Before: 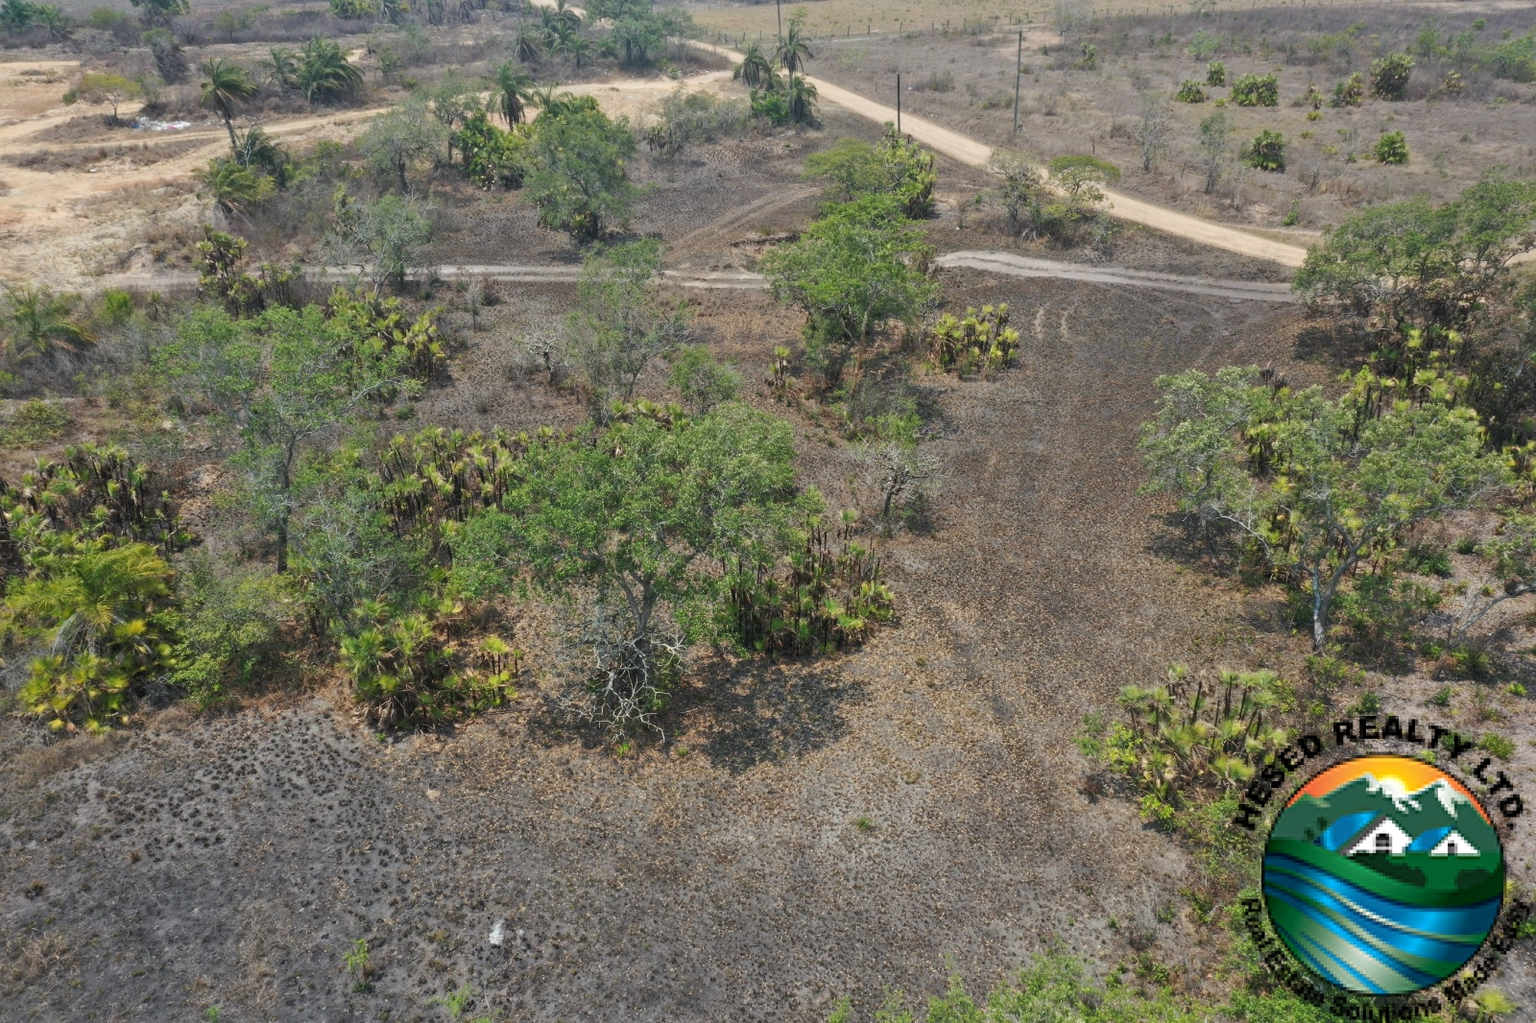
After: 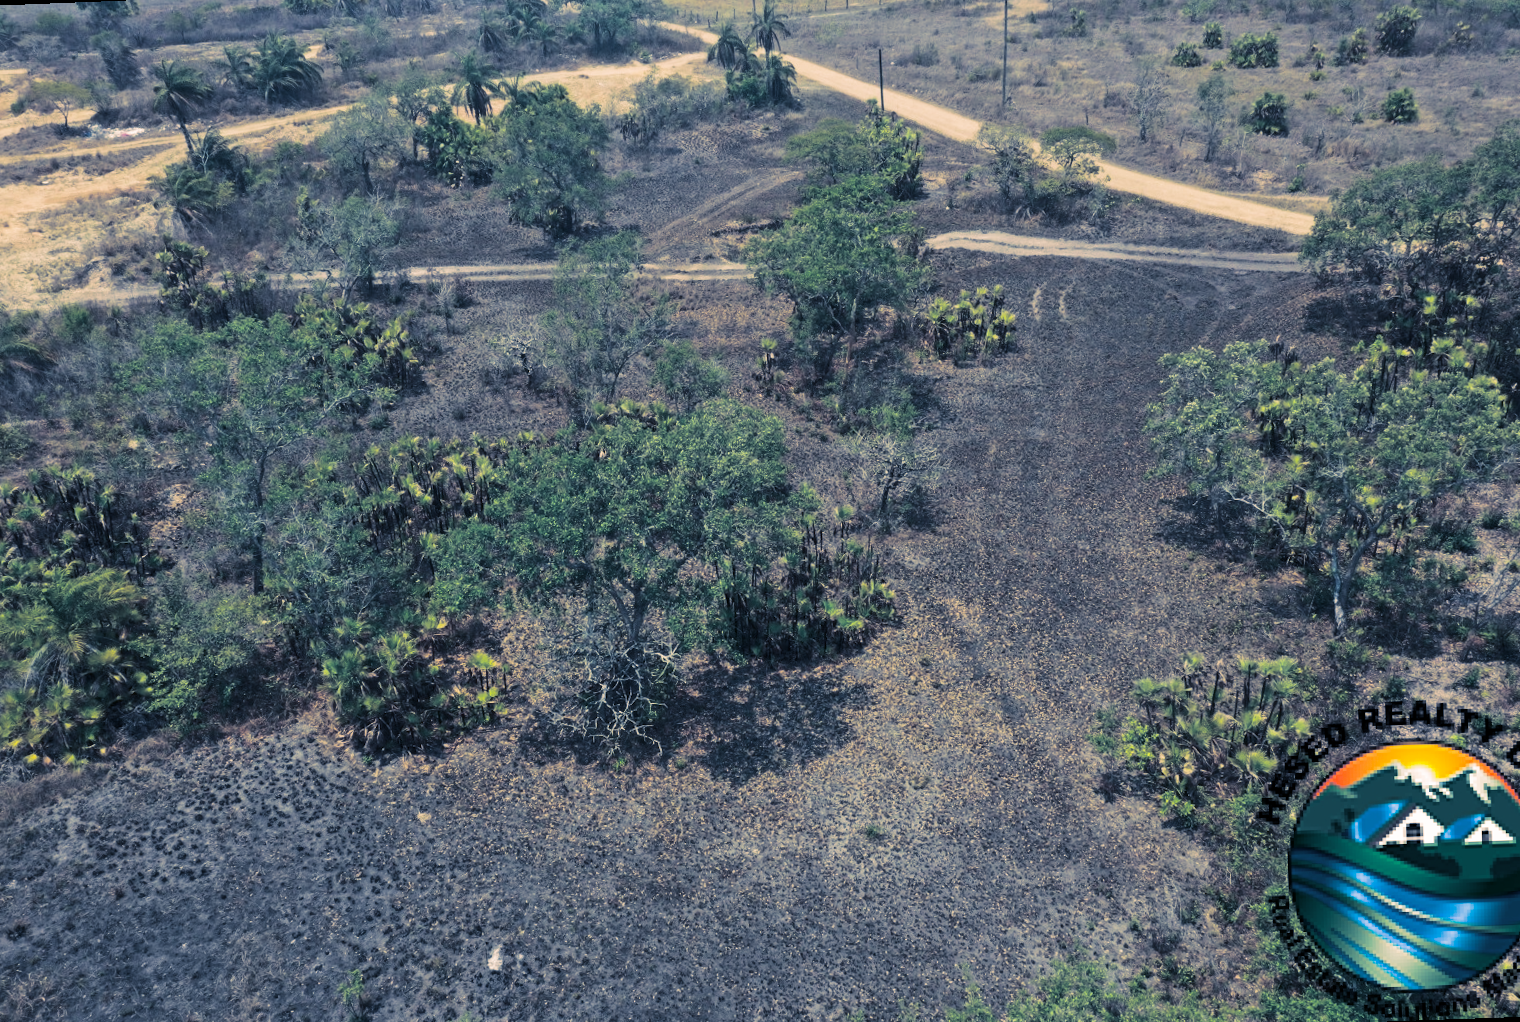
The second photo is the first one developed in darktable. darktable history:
contrast brightness saturation: contrast 0.16, saturation 0.32
color correction: highlights a* -2.68, highlights b* 2.57
split-toning: shadows › hue 226.8°, shadows › saturation 0.56, highlights › hue 28.8°, balance -40, compress 0%
rotate and perspective: rotation -2.12°, lens shift (vertical) 0.009, lens shift (horizontal) -0.008, automatic cropping original format, crop left 0.036, crop right 0.964, crop top 0.05, crop bottom 0.959
